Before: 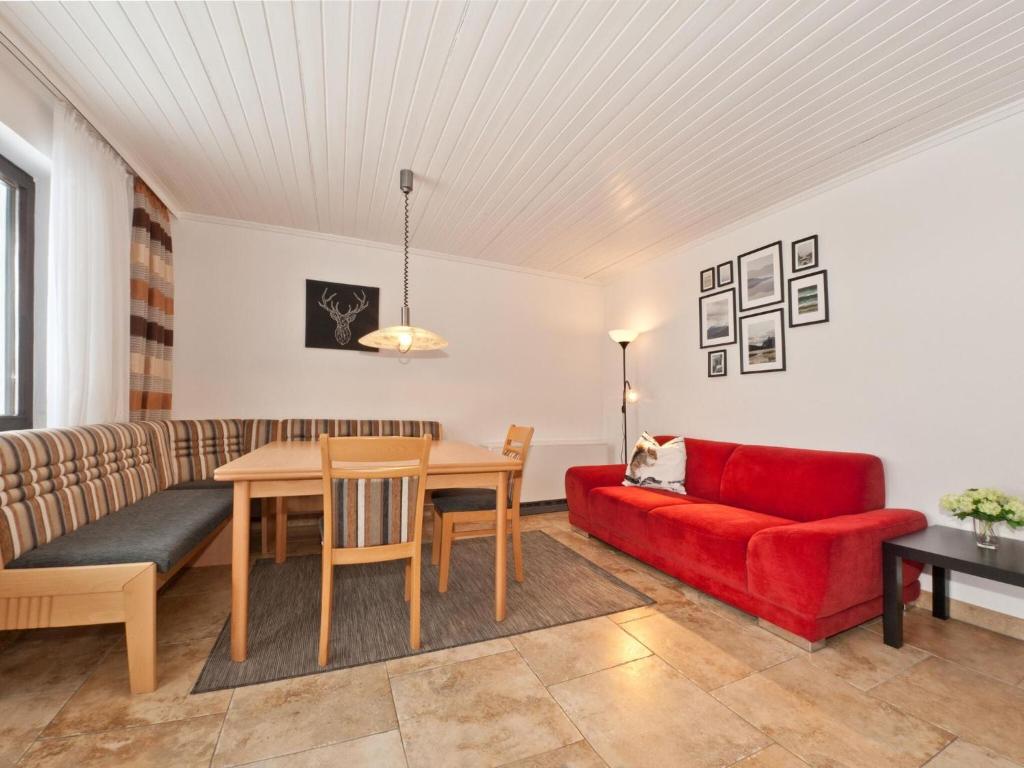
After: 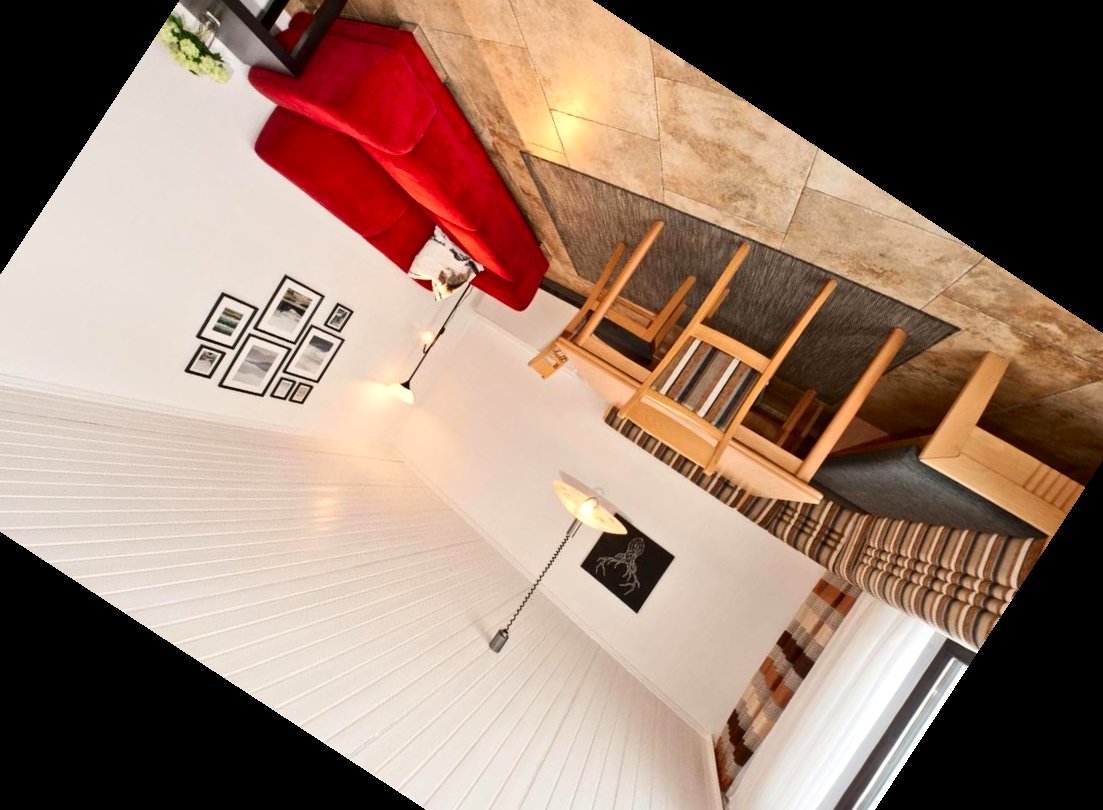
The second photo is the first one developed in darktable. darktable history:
exposure: exposure 0.168 EV, compensate highlight preservation false
contrast brightness saturation: contrast 0.198, brightness -0.106, saturation 0.102
crop and rotate: angle 146.87°, left 9.145%, top 15.643%, right 4.486%, bottom 16.962%
